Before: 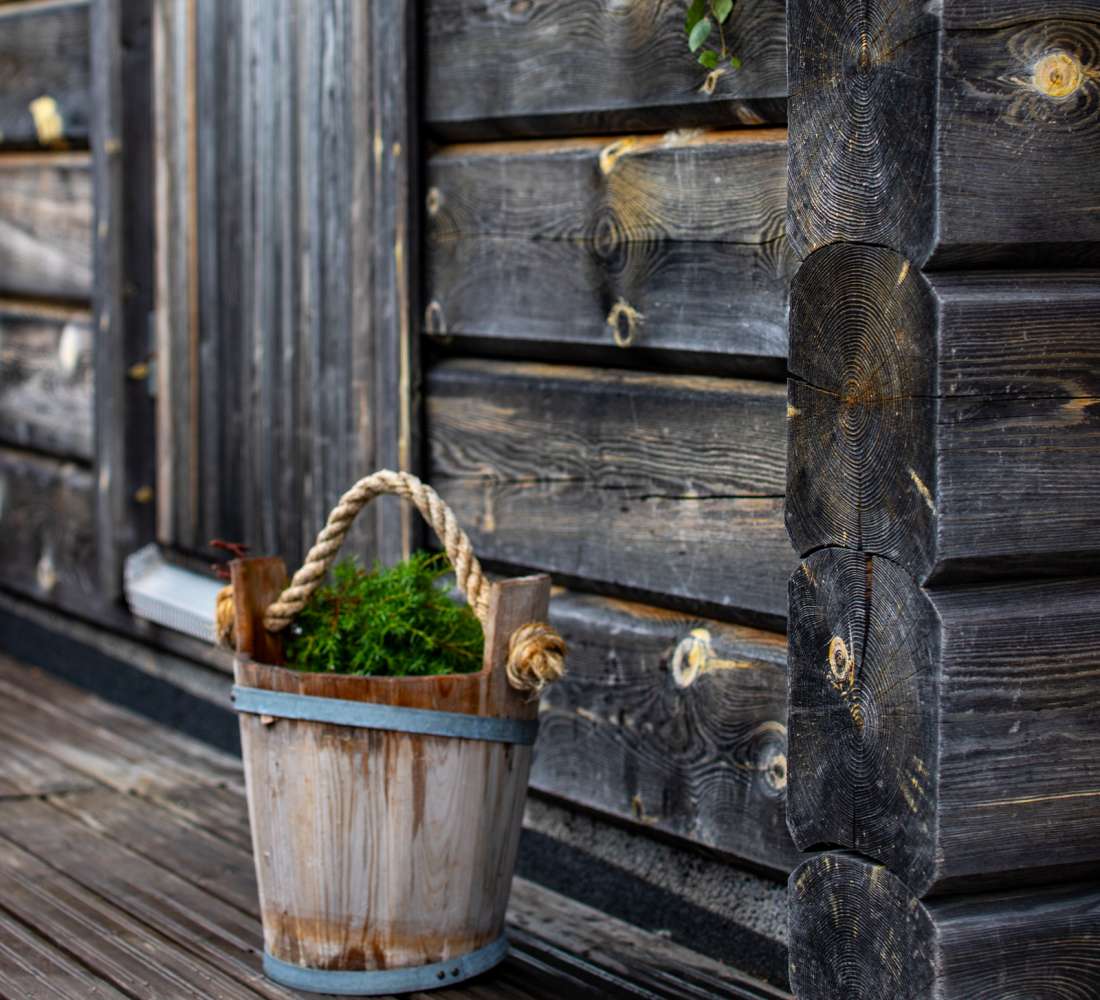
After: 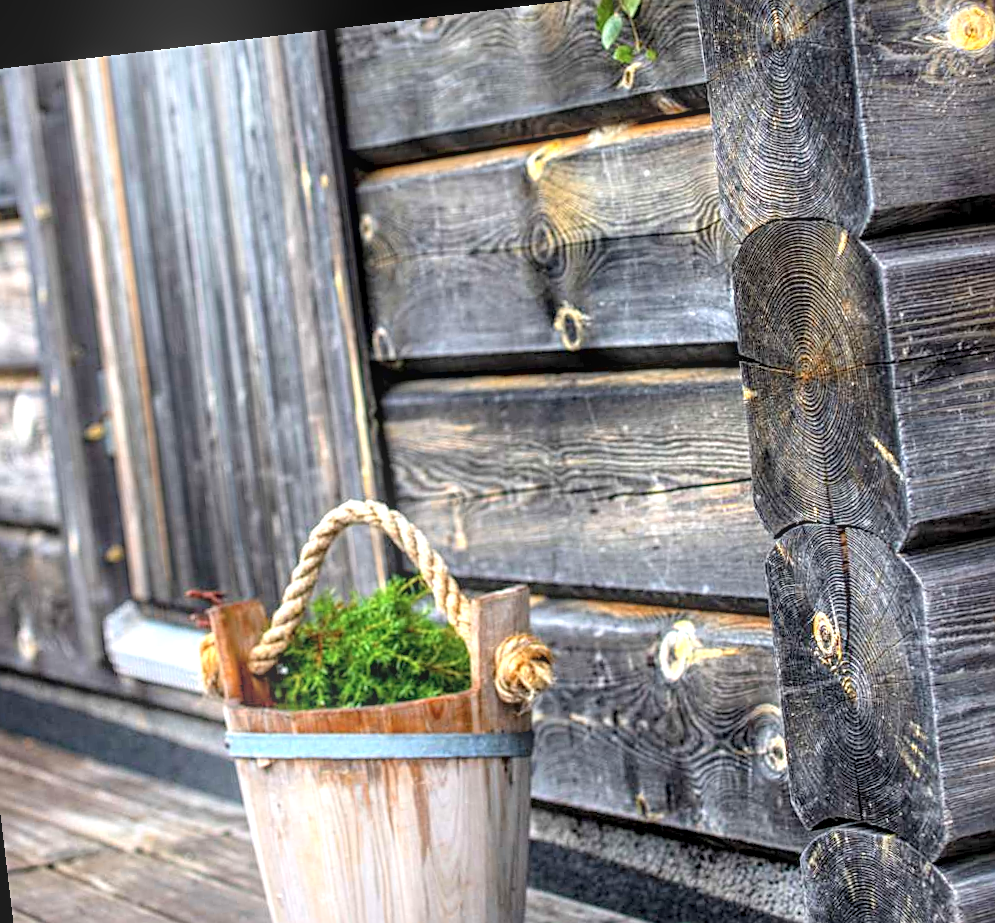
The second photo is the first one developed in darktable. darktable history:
crop and rotate: left 7.196%, top 4.574%, right 10.605%, bottom 13.178%
local contrast: detail 130%
bloom: size 16%, threshold 98%, strength 20%
sharpen: on, module defaults
contrast brightness saturation: brightness 0.15
shadows and highlights: soften with gaussian
exposure: black level correction 0.001, exposure 1 EV, compensate highlight preservation false
rotate and perspective: rotation -6.83°, automatic cropping off
